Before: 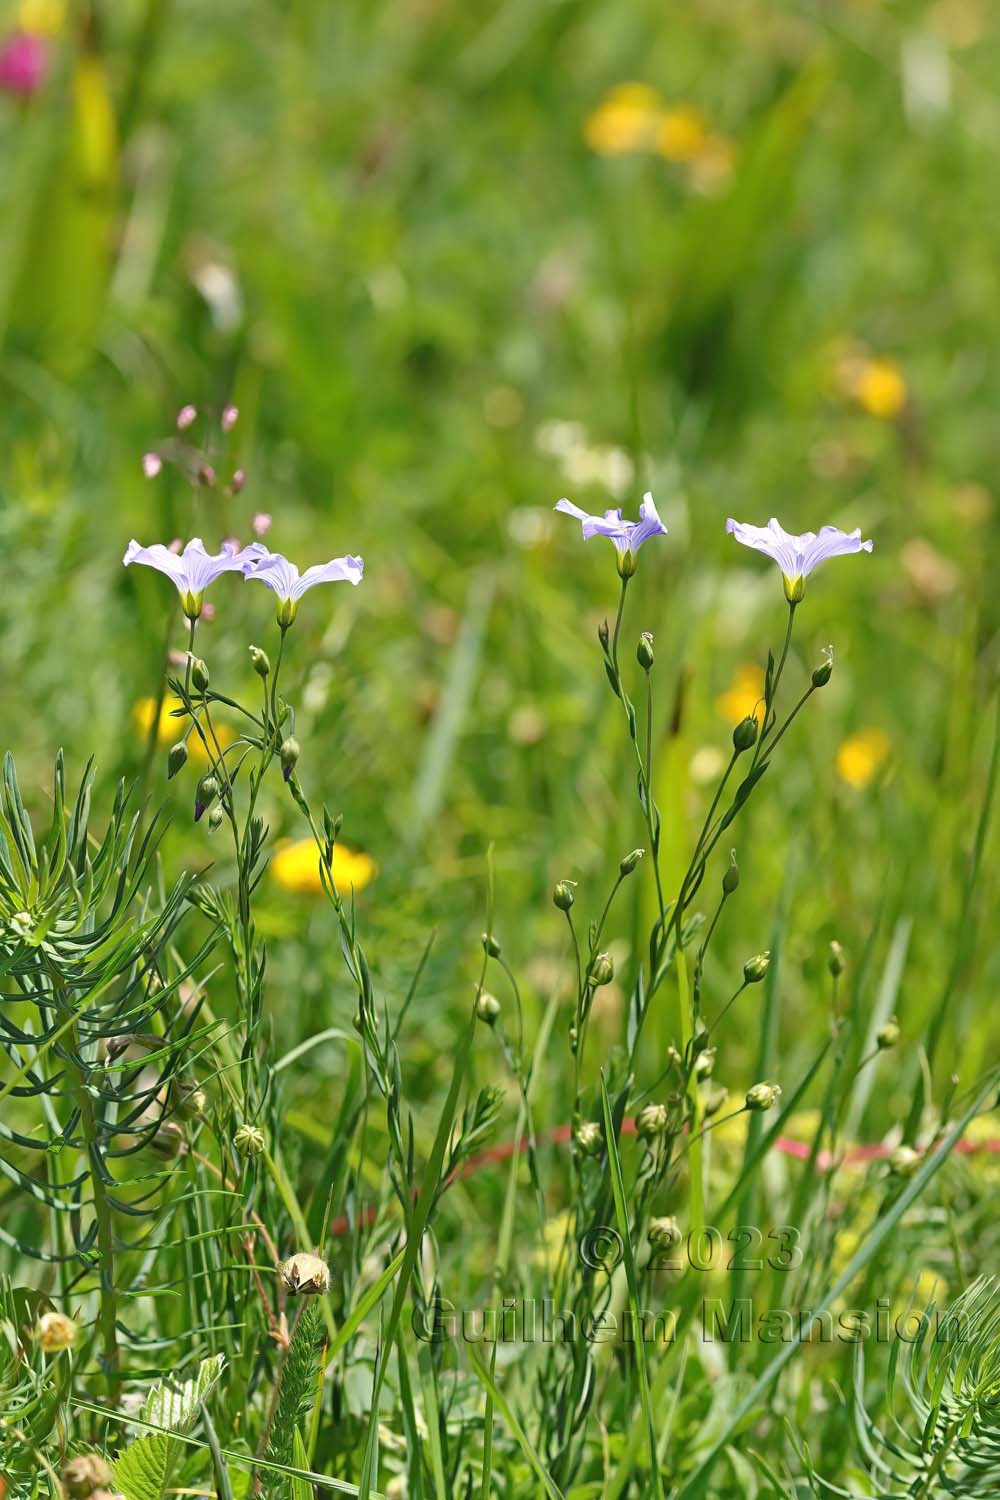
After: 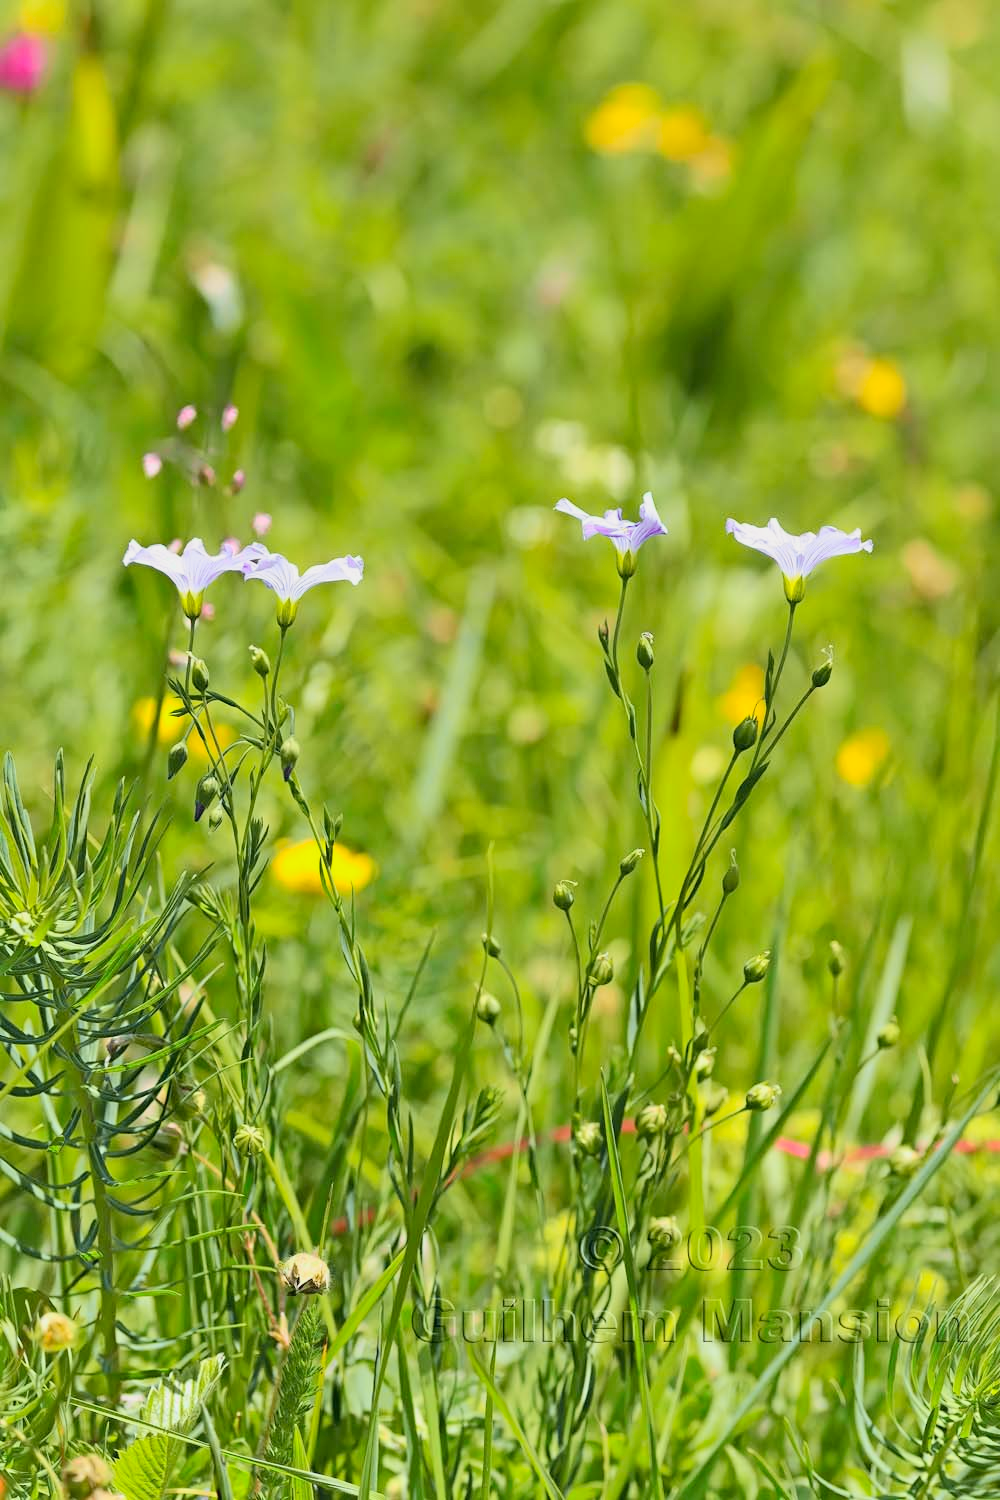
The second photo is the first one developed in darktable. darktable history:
tone curve: curves: ch0 [(0, 0.005) (0.103, 0.097) (0.18, 0.207) (0.384, 0.465) (0.491, 0.585) (0.629, 0.726) (0.84, 0.866) (1, 0.947)]; ch1 [(0, 0) (0.172, 0.123) (0.324, 0.253) (0.396, 0.388) (0.478, 0.461) (0.499, 0.497) (0.532, 0.515) (0.57, 0.584) (0.635, 0.675) (0.805, 0.892) (1, 1)]; ch2 [(0, 0) (0.411, 0.424) (0.496, 0.501) (0.515, 0.507) (0.553, 0.562) (0.604, 0.642) (0.708, 0.768) (0.839, 0.916) (1, 1)], color space Lab, independent channels, preserve colors none
contrast brightness saturation: saturation -0.04
